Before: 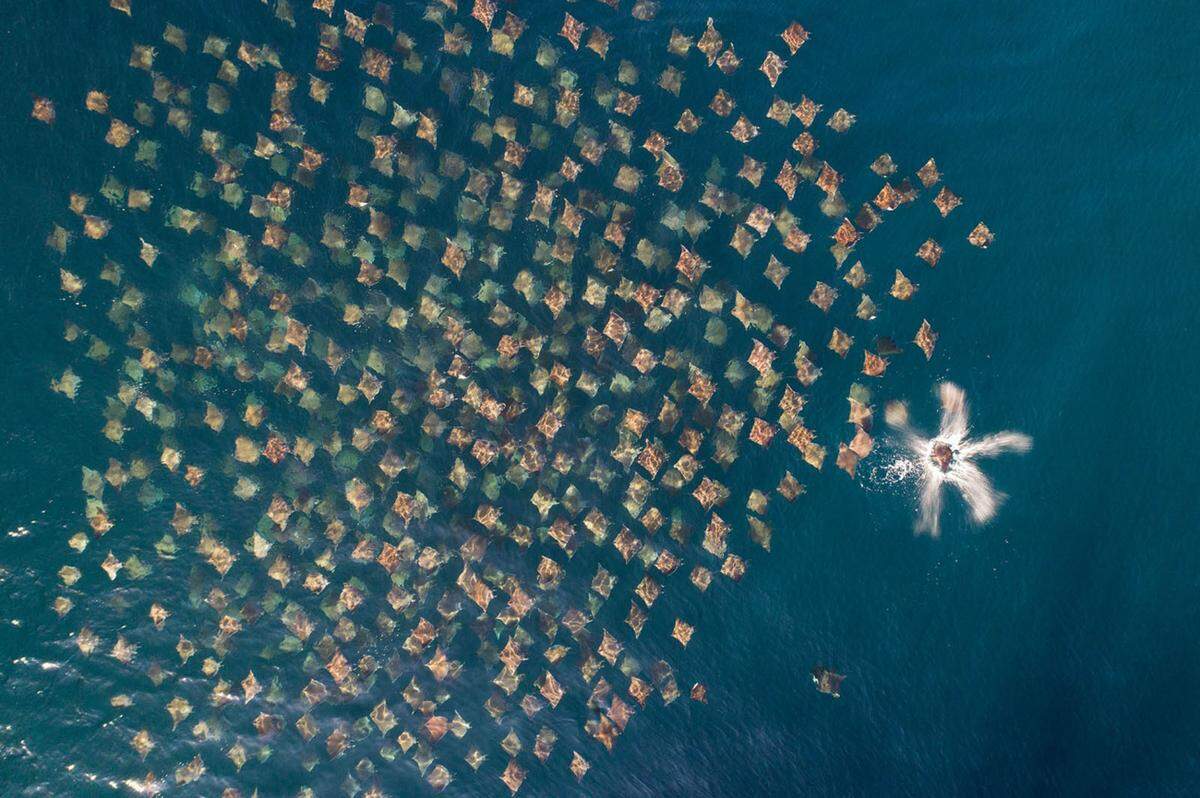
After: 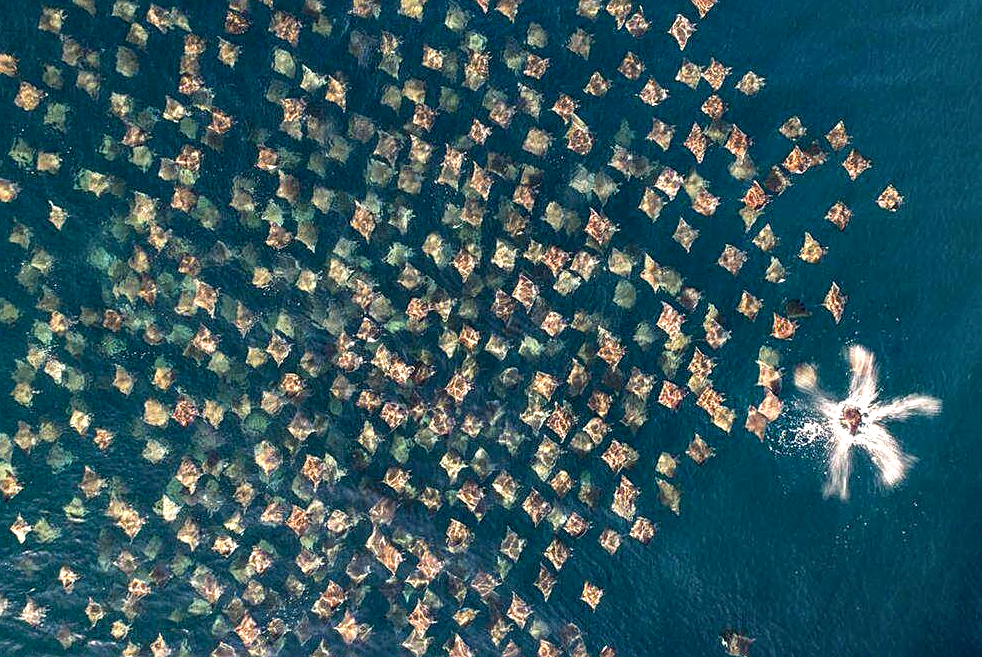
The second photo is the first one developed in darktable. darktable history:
local contrast: on, module defaults
sharpen: on, module defaults
crop and rotate: left 7.587%, top 4.665%, right 10.523%, bottom 12.996%
contrast equalizer: octaves 7, y [[0.6 ×6], [0.55 ×6], [0 ×6], [0 ×6], [0 ×6]], mix 0.784
